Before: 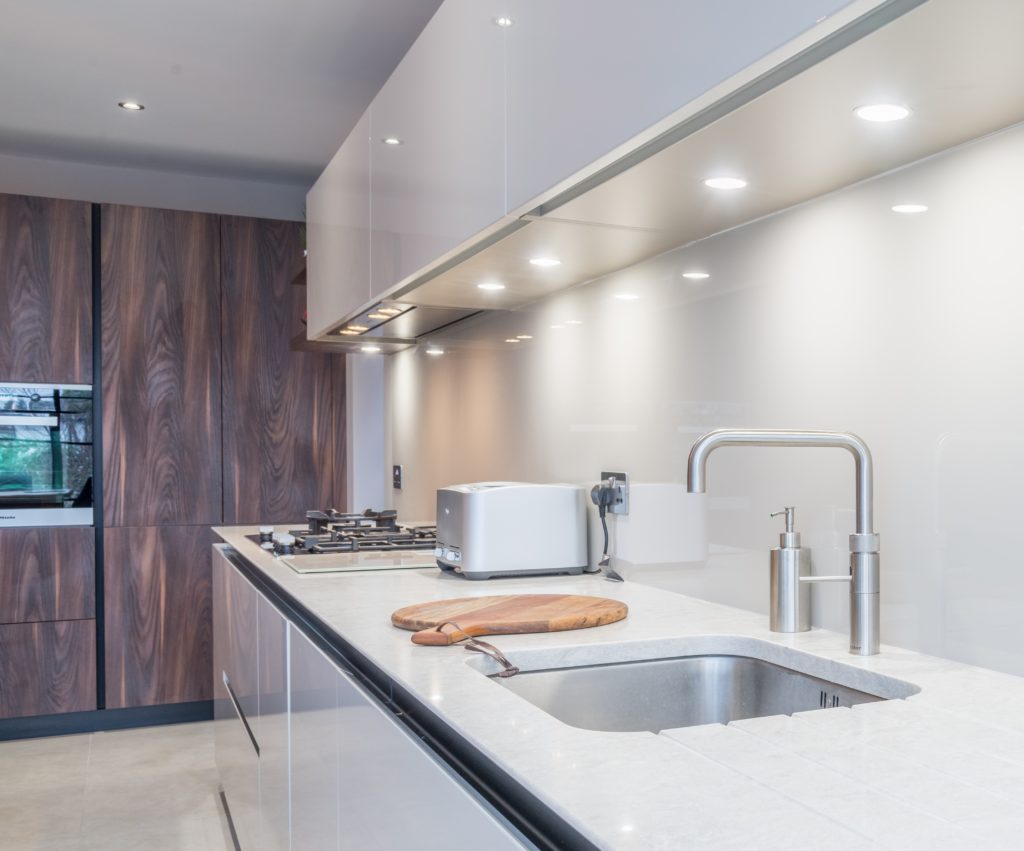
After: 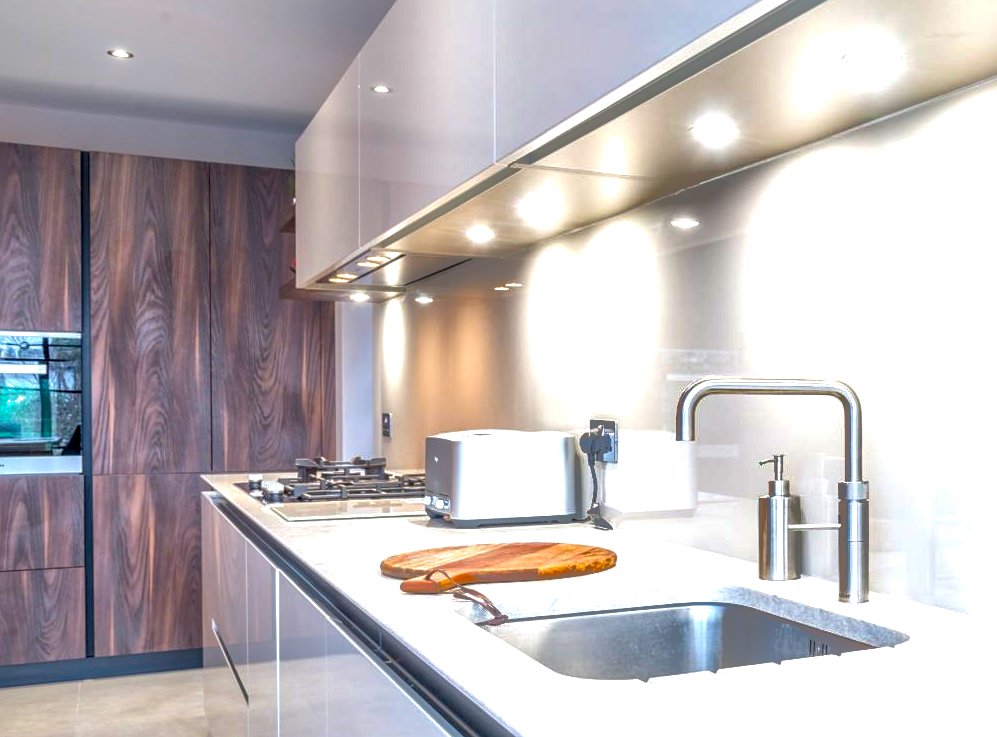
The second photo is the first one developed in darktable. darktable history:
exposure: black level correction 0.001, exposure 0.673 EV, compensate exposure bias true, compensate highlight preservation false
color balance rgb: perceptual saturation grading › global saturation 30.72%
crop: left 1.122%, top 6.15%, right 1.429%, bottom 7.15%
sharpen: amount 0.205
shadows and highlights: highlights -59.98, highlights color adjustment 79.09%
local contrast: on, module defaults
